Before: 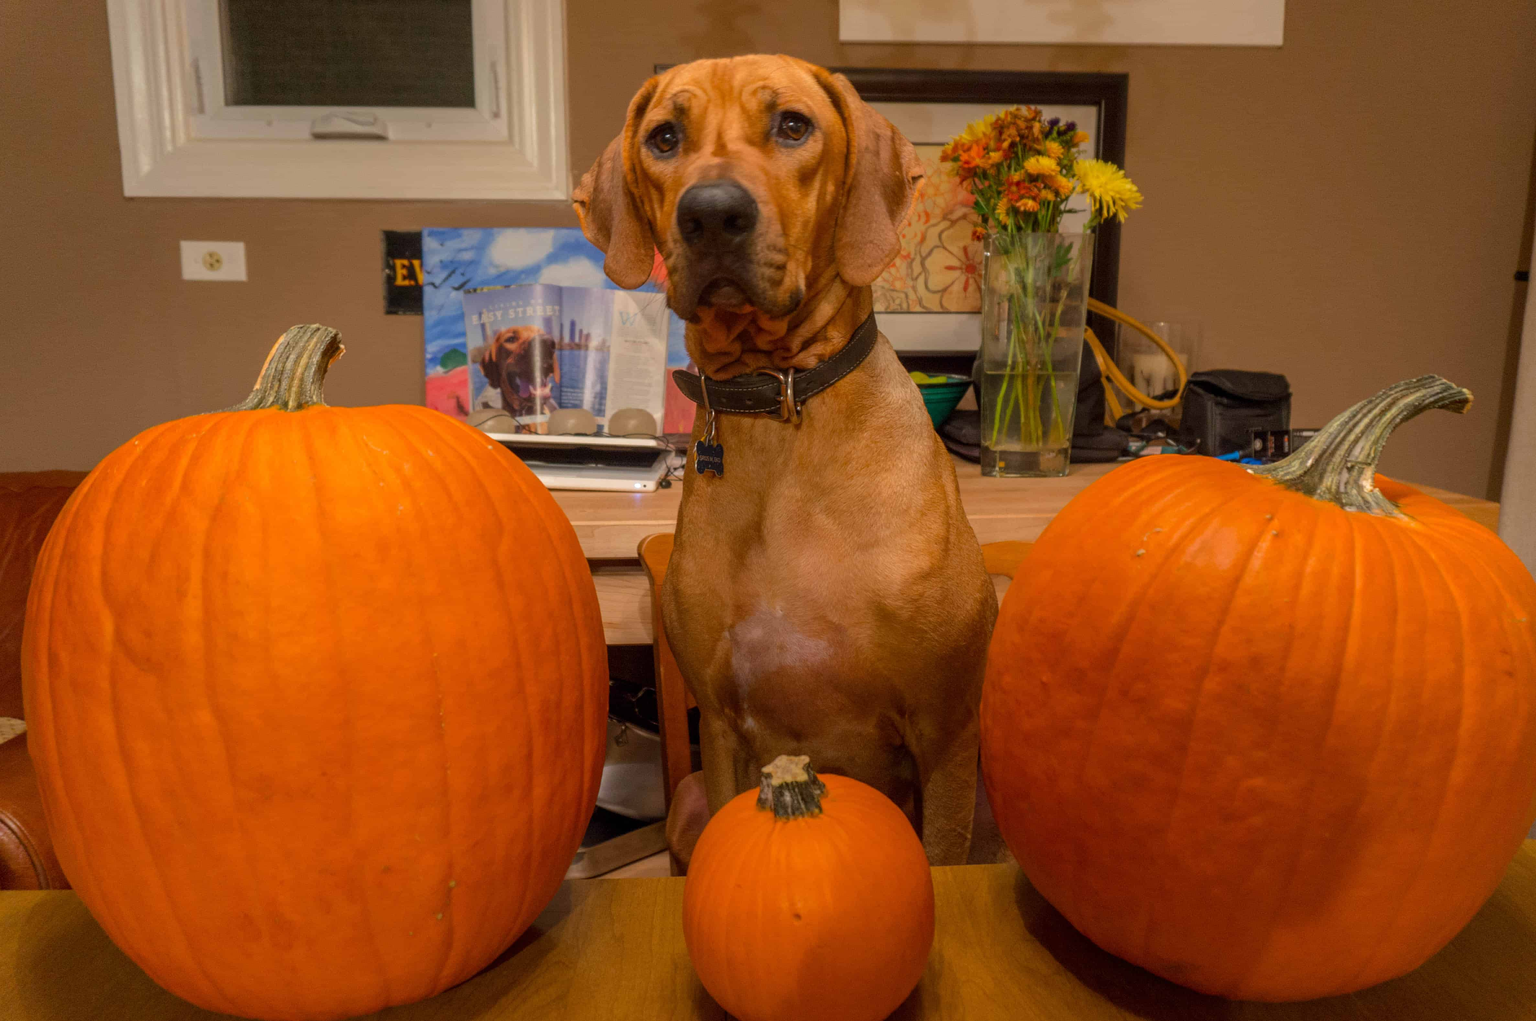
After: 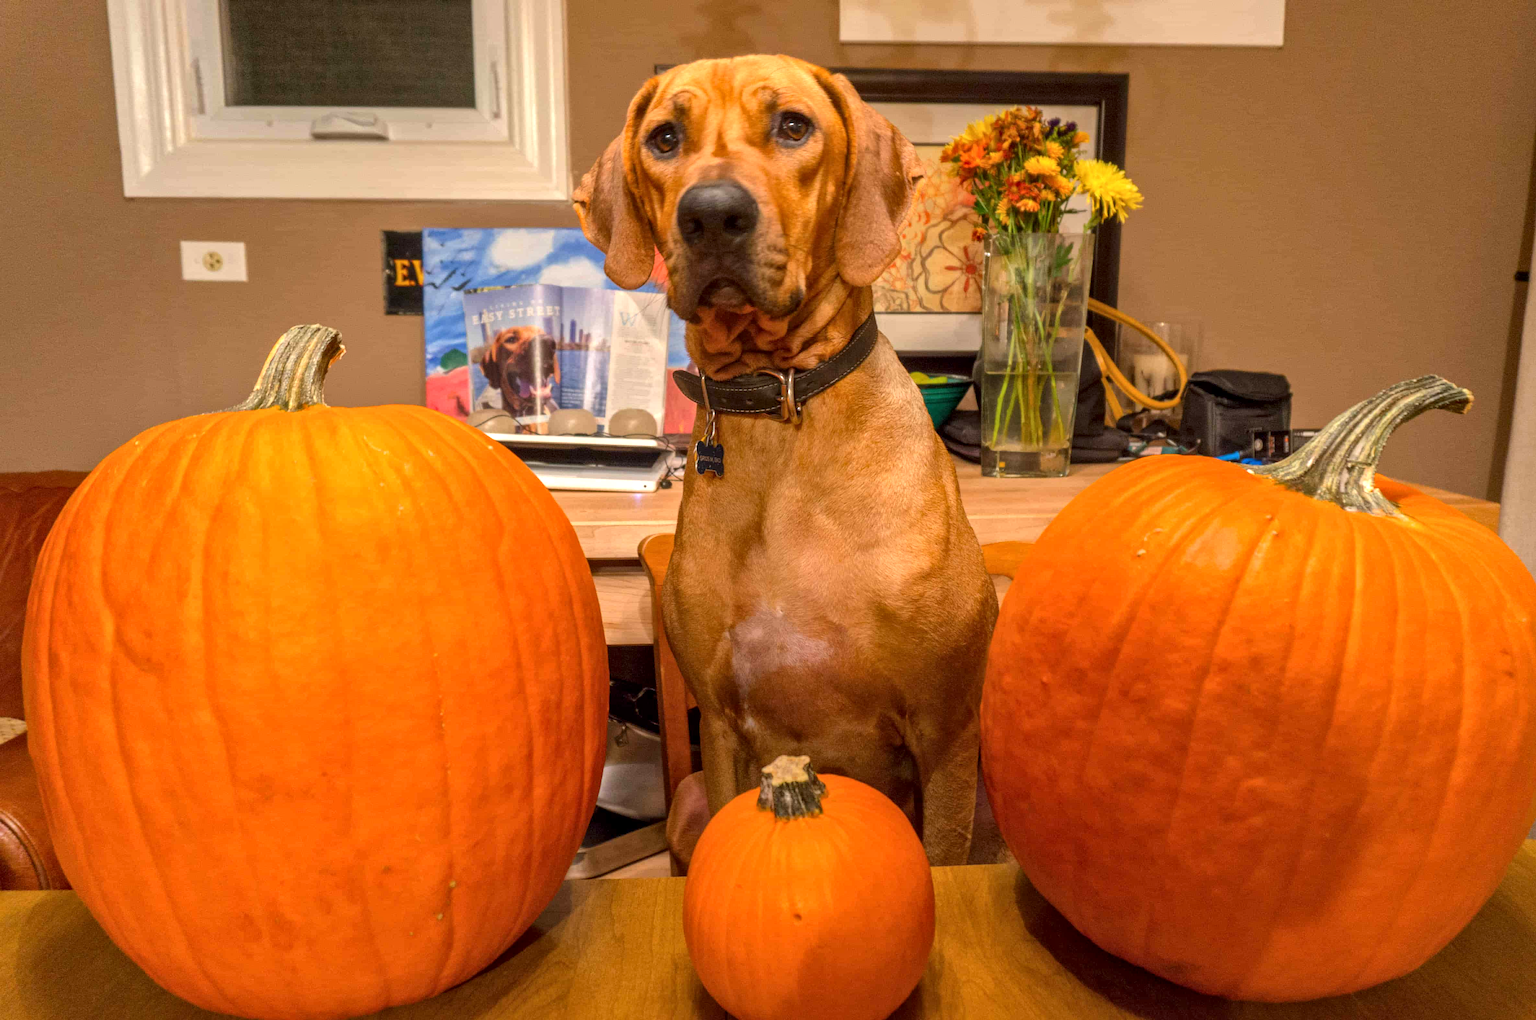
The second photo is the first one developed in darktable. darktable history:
exposure: exposure 0.781 EV, compensate highlight preservation false
local contrast: mode bilateral grid, contrast 19, coarseness 50, detail 132%, midtone range 0.2
